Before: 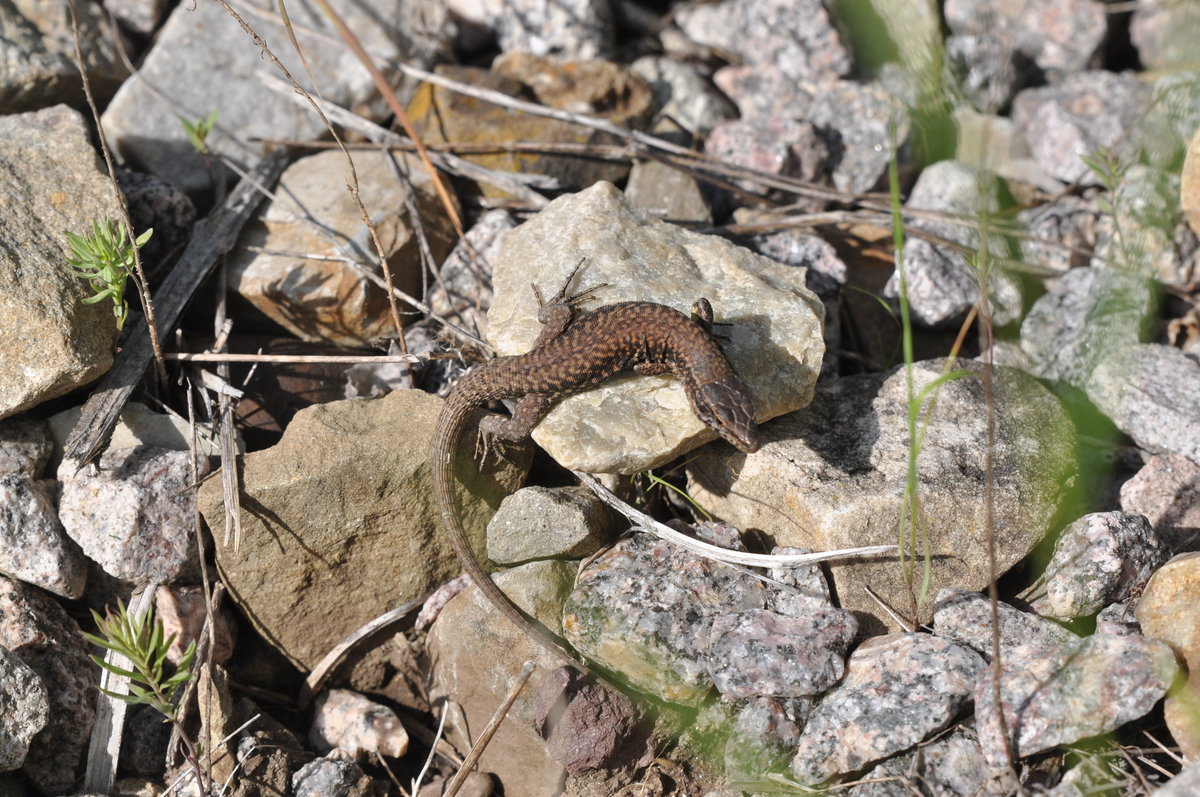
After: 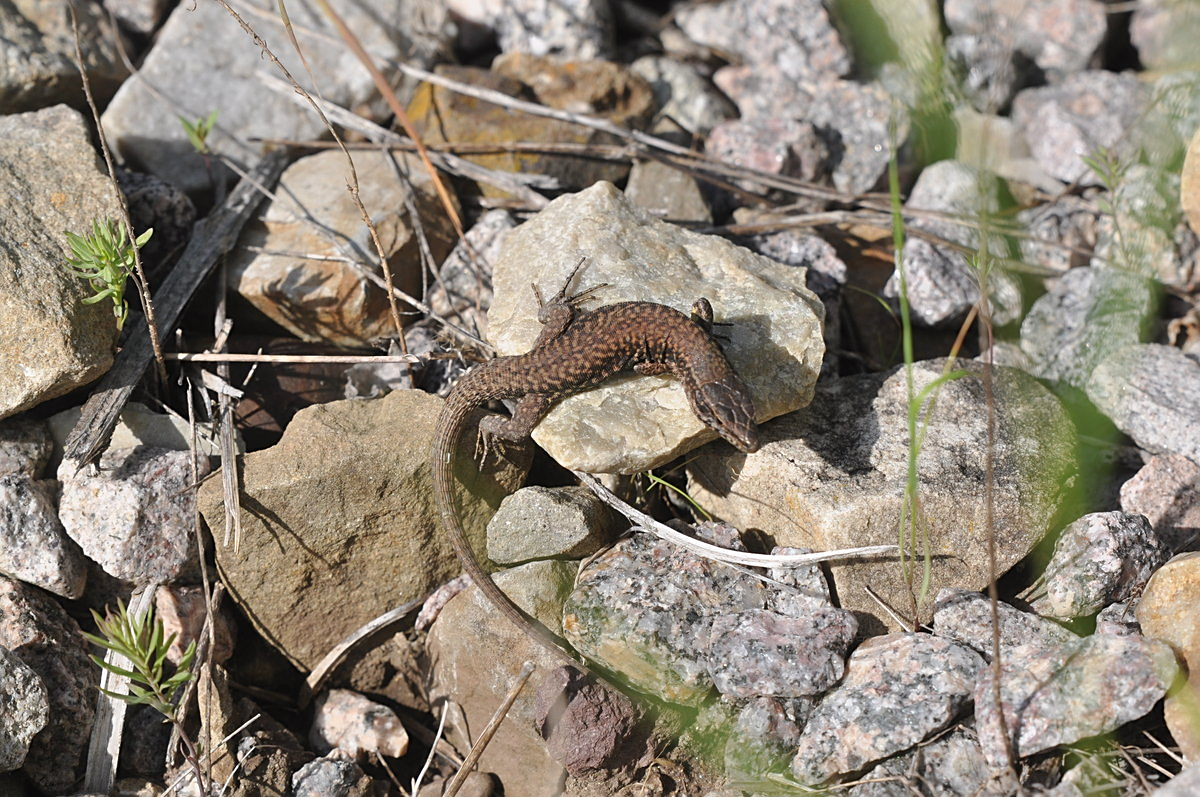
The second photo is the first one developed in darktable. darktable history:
shadows and highlights: shadows -23.38, highlights 46.07, soften with gaussian
contrast equalizer: y [[0.5, 0.542, 0.583, 0.625, 0.667, 0.708], [0.5 ×6], [0.5 ×6], [0 ×6], [0 ×6]], mix -0.202
sharpen: on, module defaults
